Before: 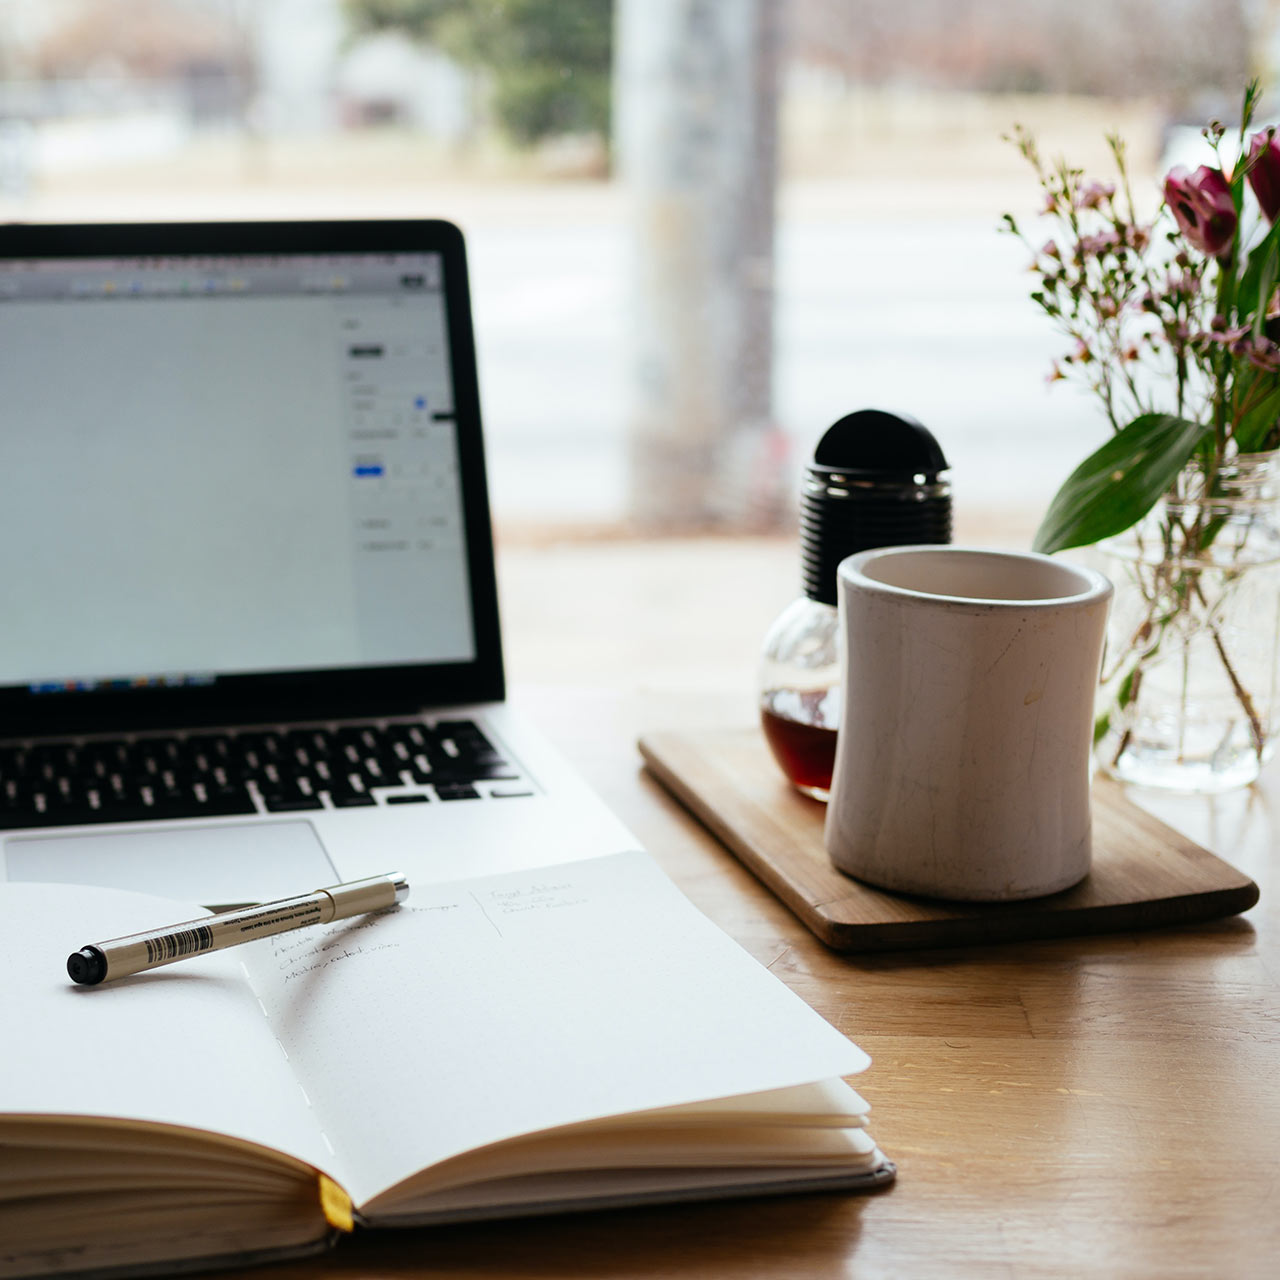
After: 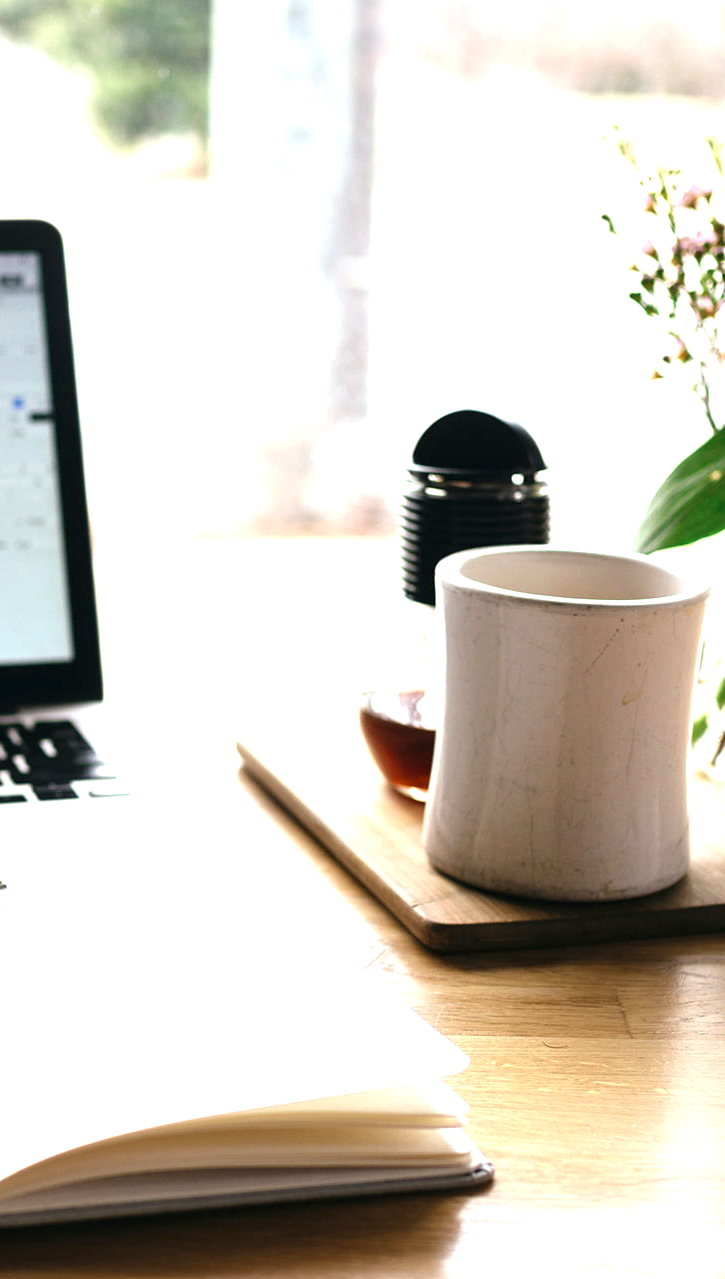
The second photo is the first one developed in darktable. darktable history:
color zones: curves: ch1 [(0.113, 0.438) (0.75, 0.5)]; ch2 [(0.12, 0.526) (0.75, 0.5)]
crop: left 31.458%, top 0%, right 11.876%
exposure: black level correction 0, exposure 1.2 EV, compensate highlight preservation false
